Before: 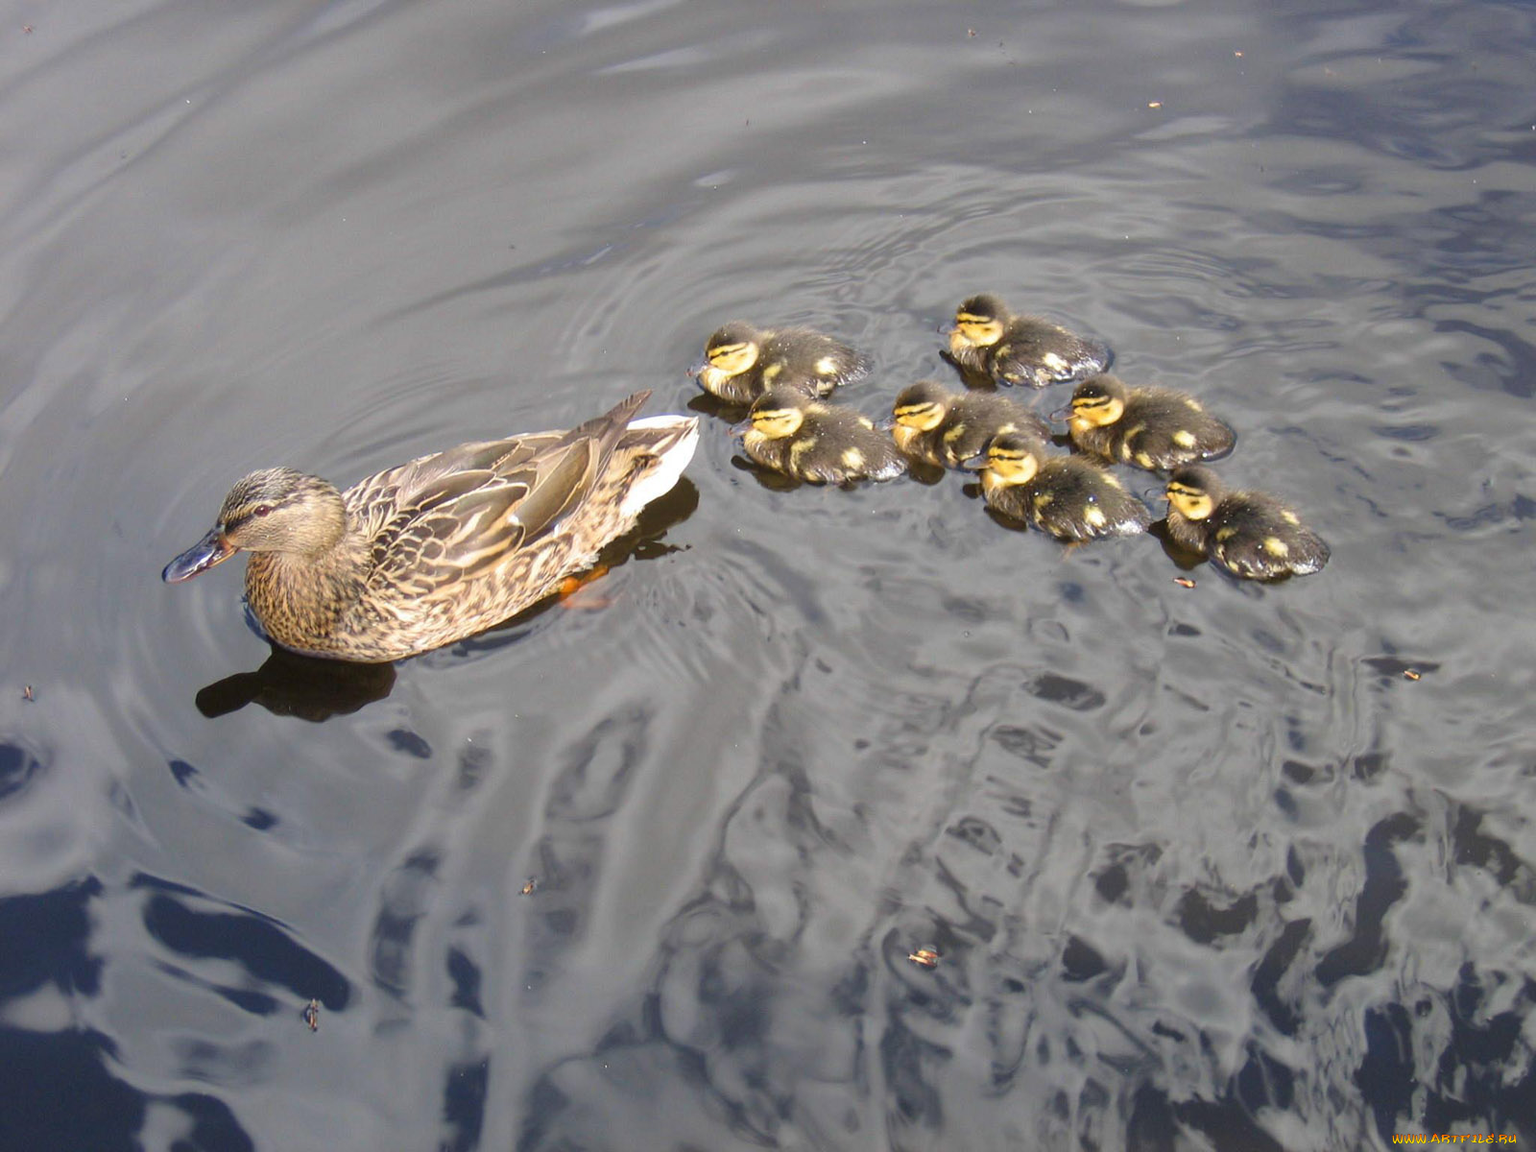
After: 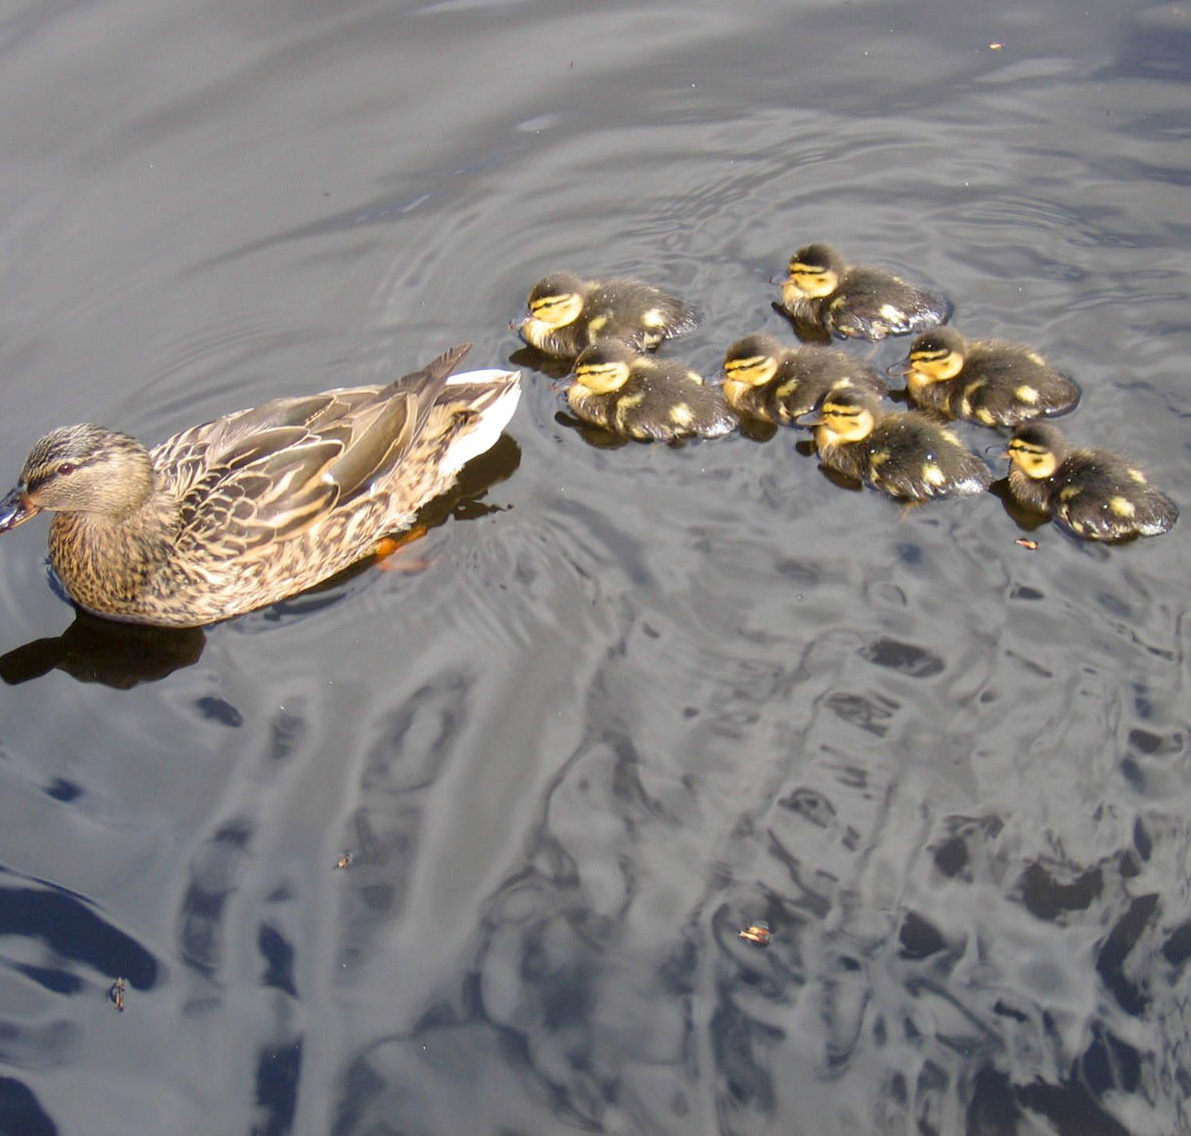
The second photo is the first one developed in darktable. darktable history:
exposure: black level correction 0.004, exposure 0.016 EV, compensate exposure bias true, compensate highlight preservation false
crop and rotate: left 12.949%, top 5.299%, right 12.588%
